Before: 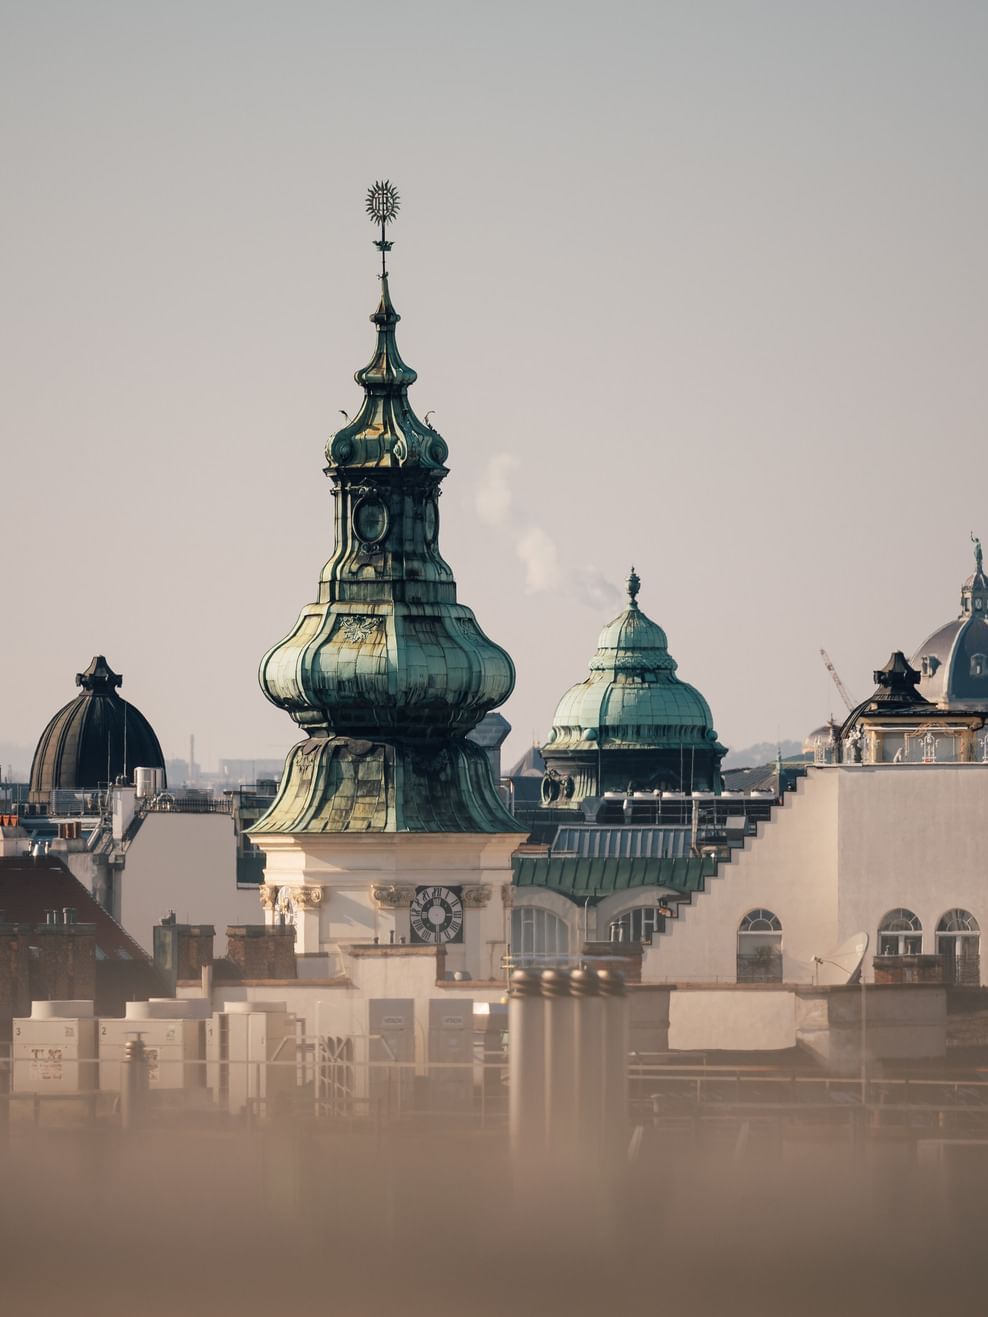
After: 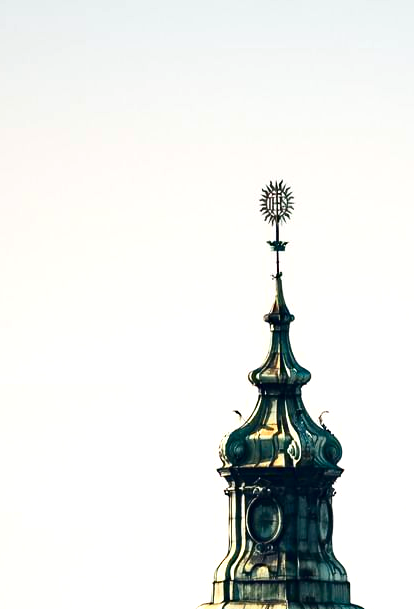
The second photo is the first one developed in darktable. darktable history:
exposure: black level correction 0, exposure 1 EV, compensate exposure bias true, compensate highlight preservation false
crop and rotate: left 10.817%, top 0.062%, right 47.194%, bottom 53.626%
haze removal: compatibility mode true, adaptive false
contrast brightness saturation: contrast 0.19, brightness -0.11, saturation 0.21
